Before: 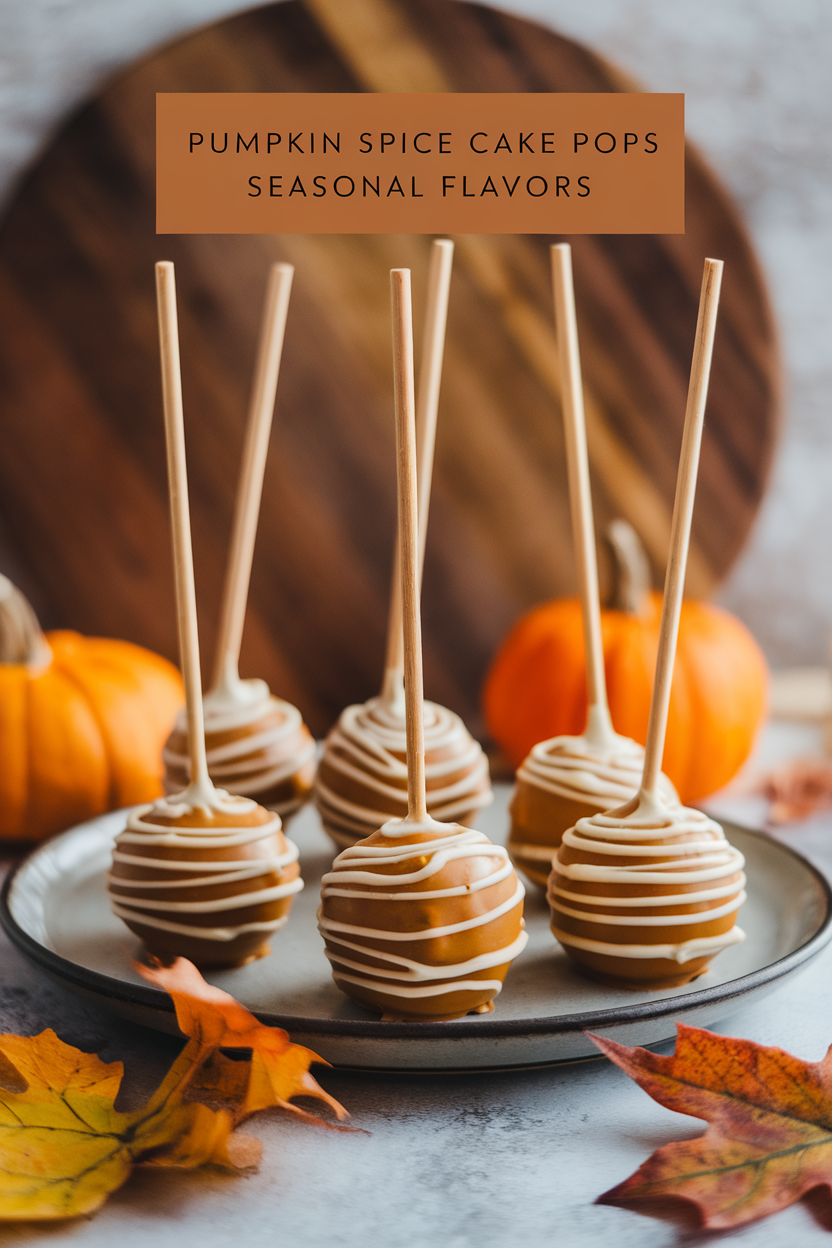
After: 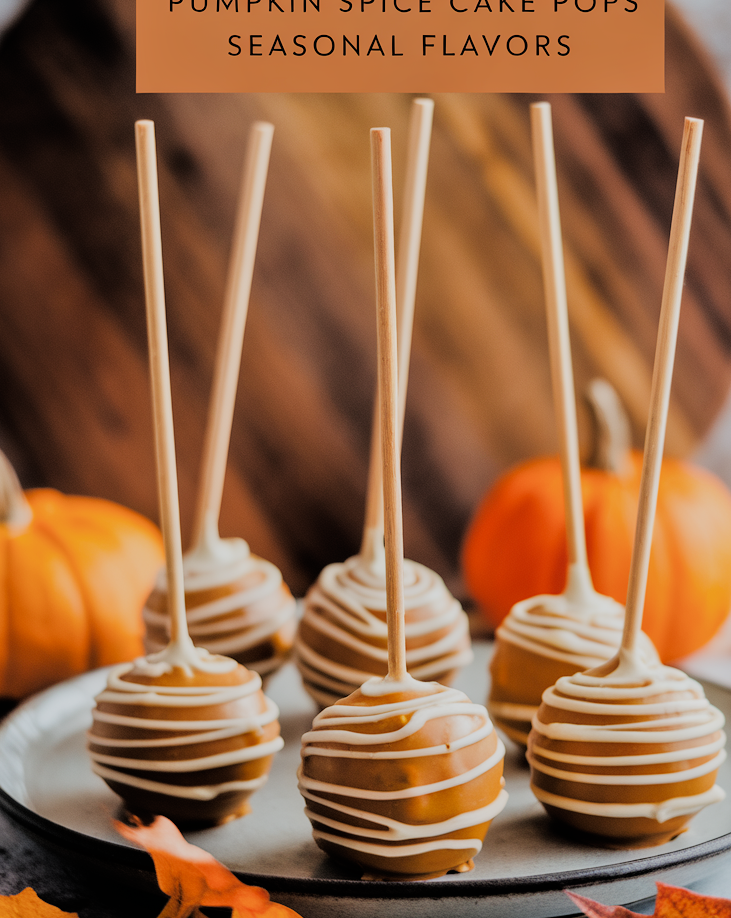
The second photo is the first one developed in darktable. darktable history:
crop and rotate: left 2.425%, top 11.305%, right 9.6%, bottom 15.08%
tone equalizer: -8 EV 0.001 EV, -7 EV -0.004 EV, -6 EV 0.009 EV, -5 EV 0.032 EV, -4 EV 0.276 EV, -3 EV 0.644 EV, -2 EV 0.584 EV, -1 EV 0.187 EV, +0 EV 0.024 EV
filmic rgb: black relative exposure -5 EV, hardness 2.88, contrast 1.1
